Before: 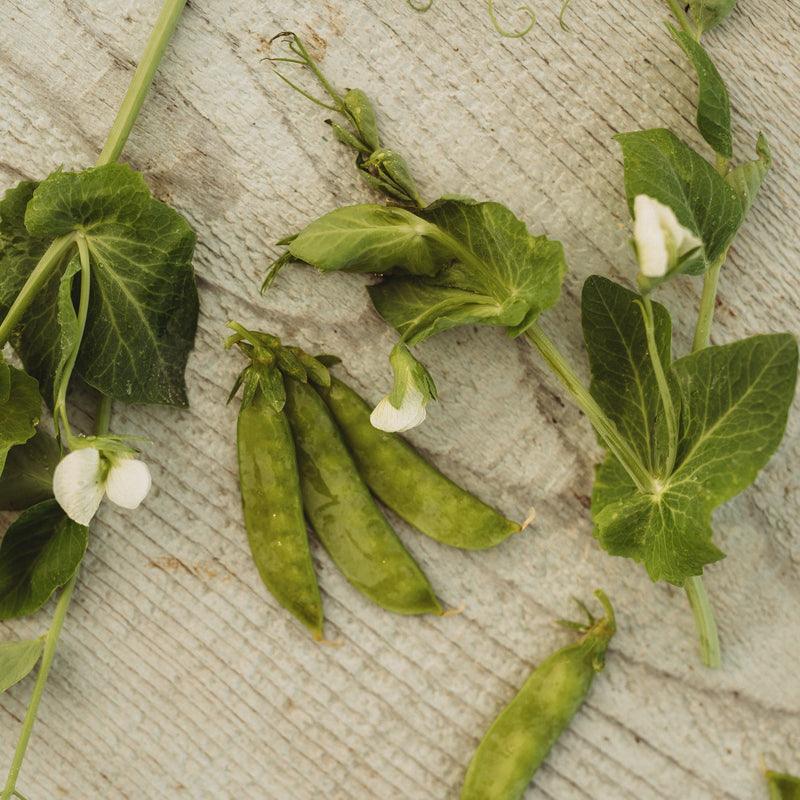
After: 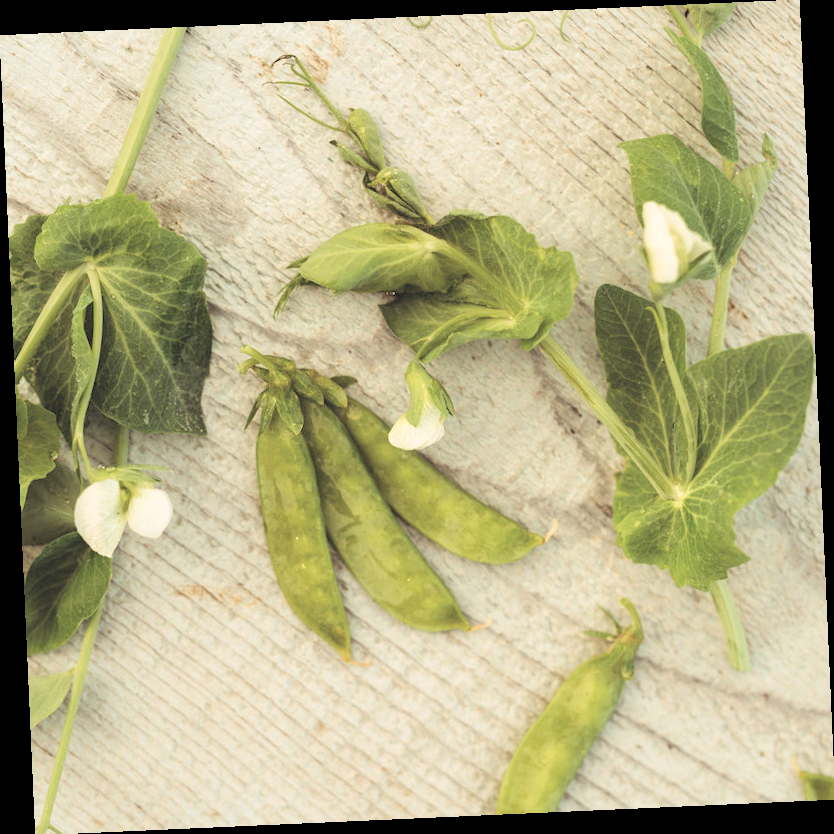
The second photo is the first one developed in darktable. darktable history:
rotate and perspective: rotation -2.56°, automatic cropping off
global tonemap: drago (0.7, 100)
